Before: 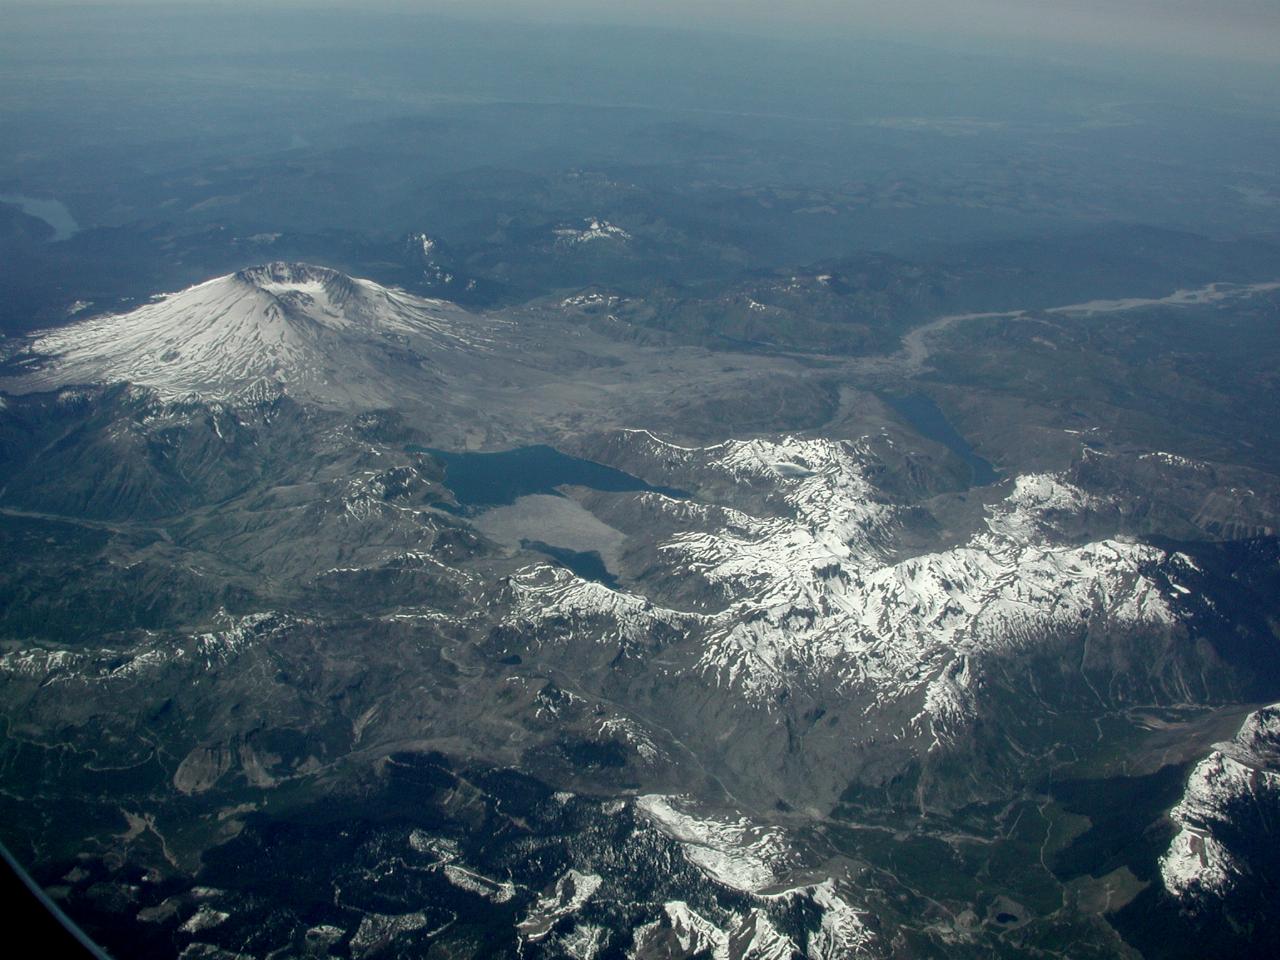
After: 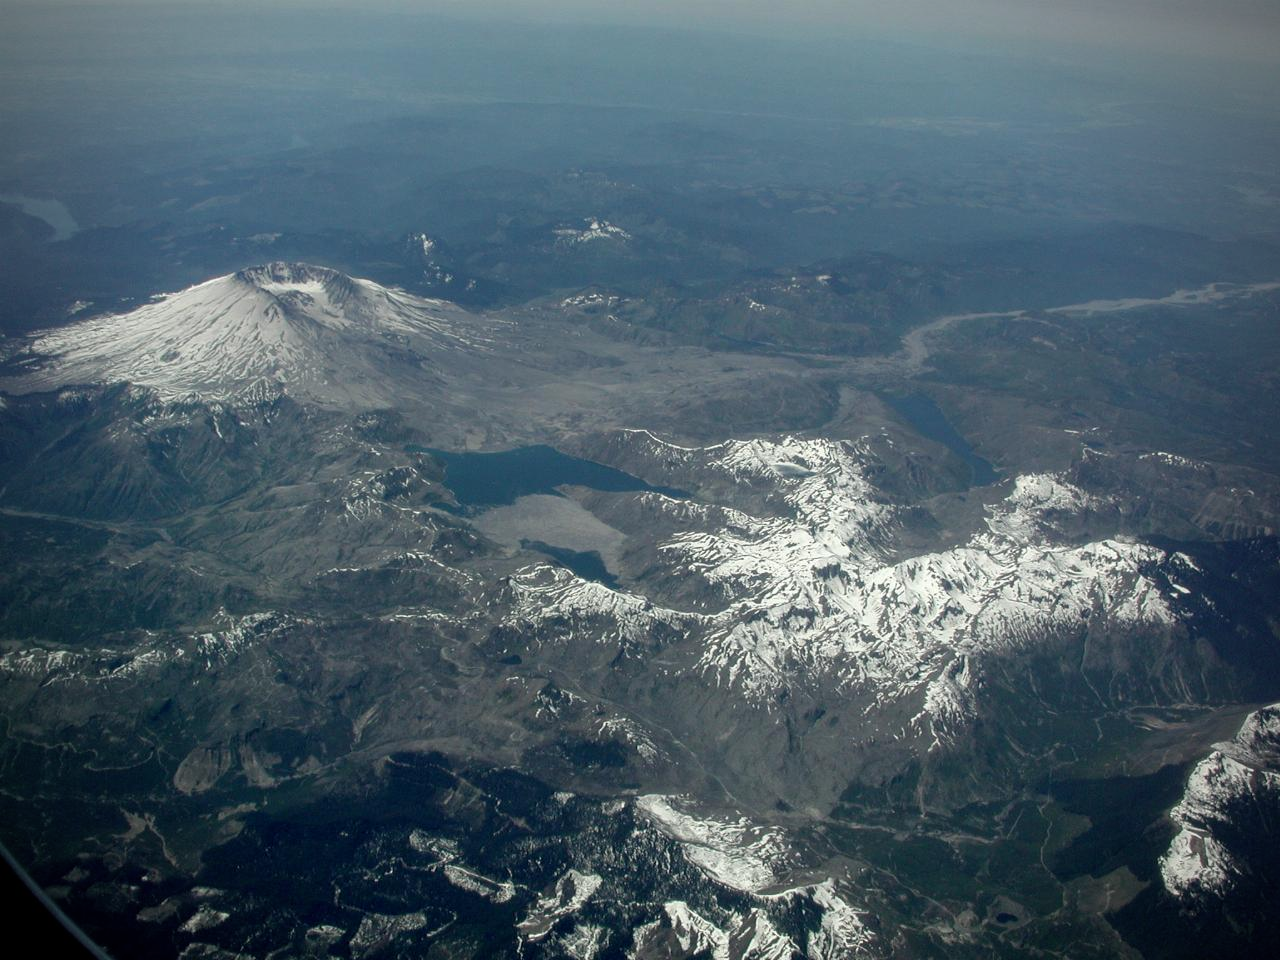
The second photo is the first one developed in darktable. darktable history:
vignetting: fall-off radius 45.89%, brightness -0.405, saturation -0.3
